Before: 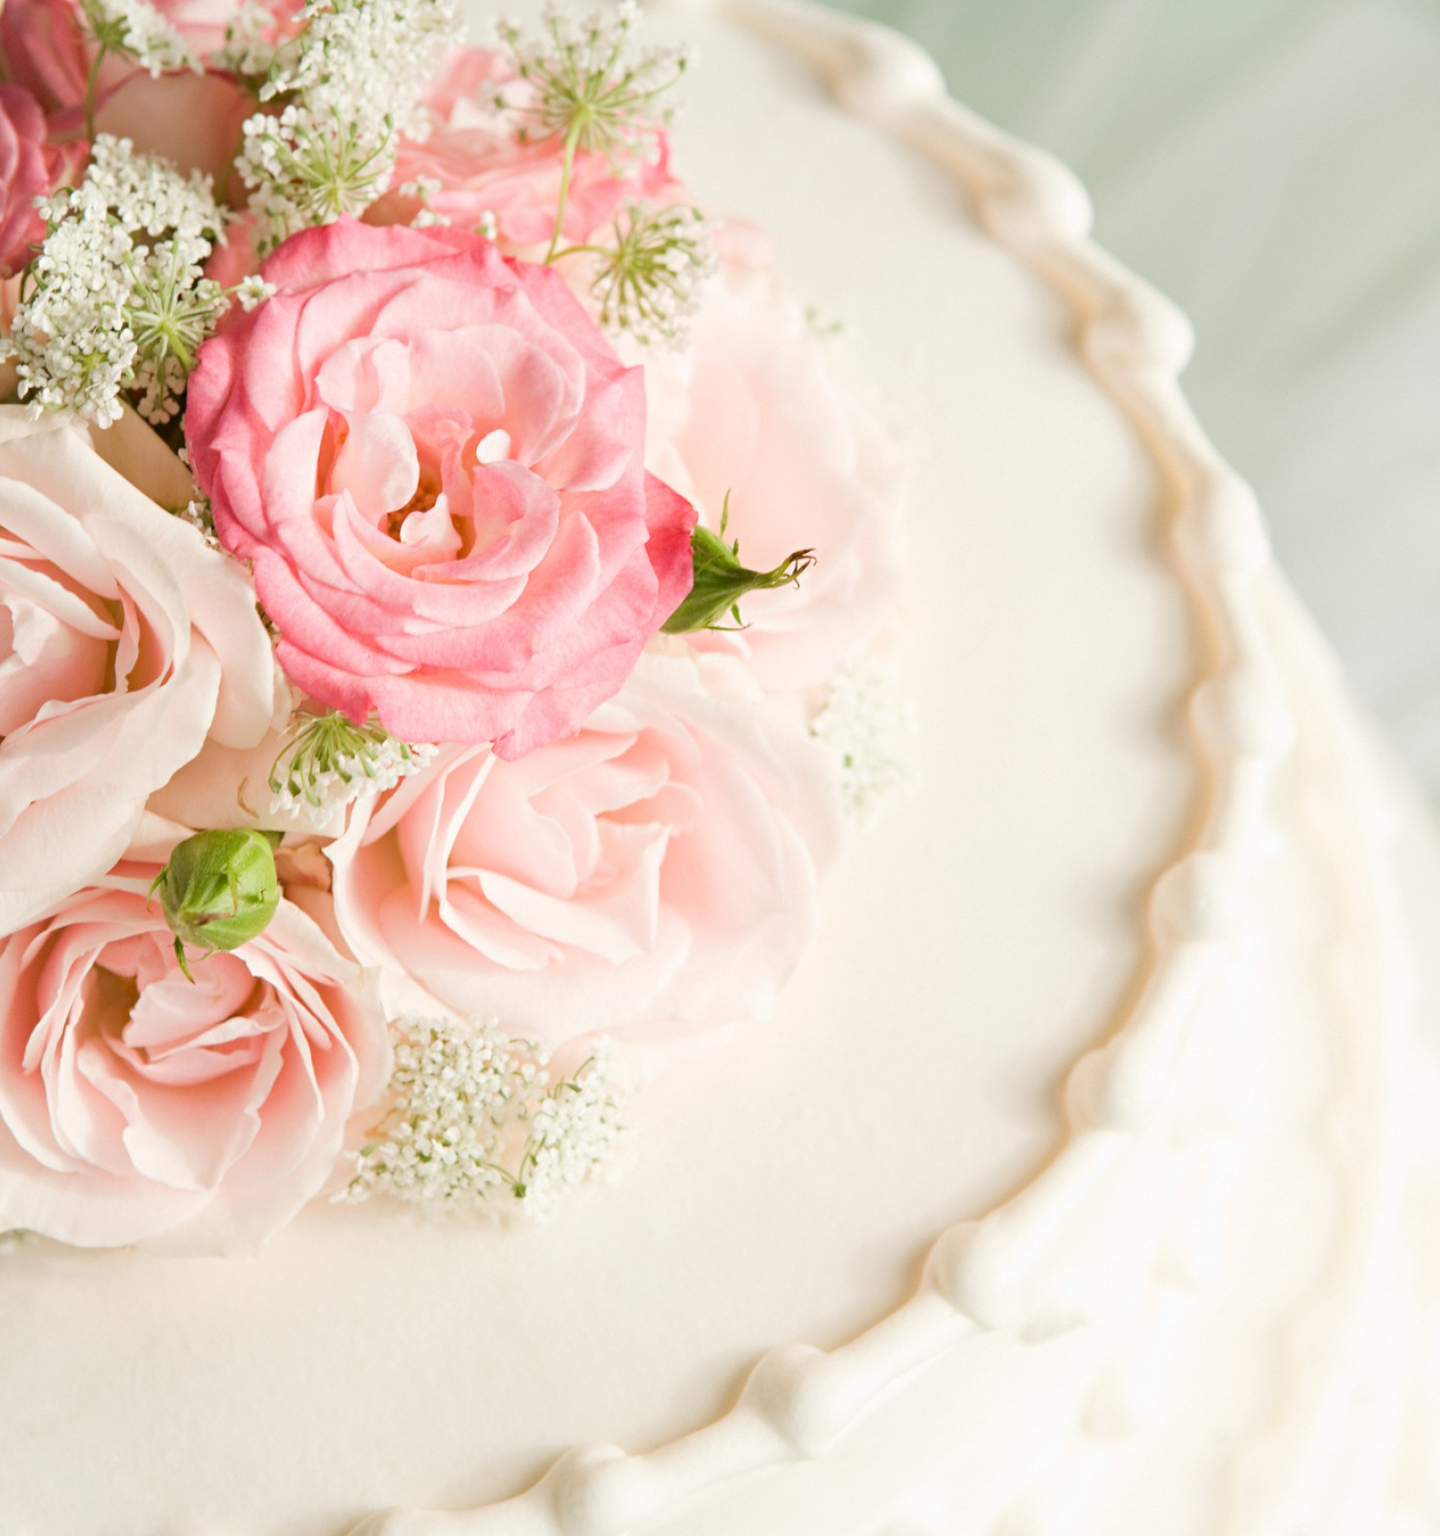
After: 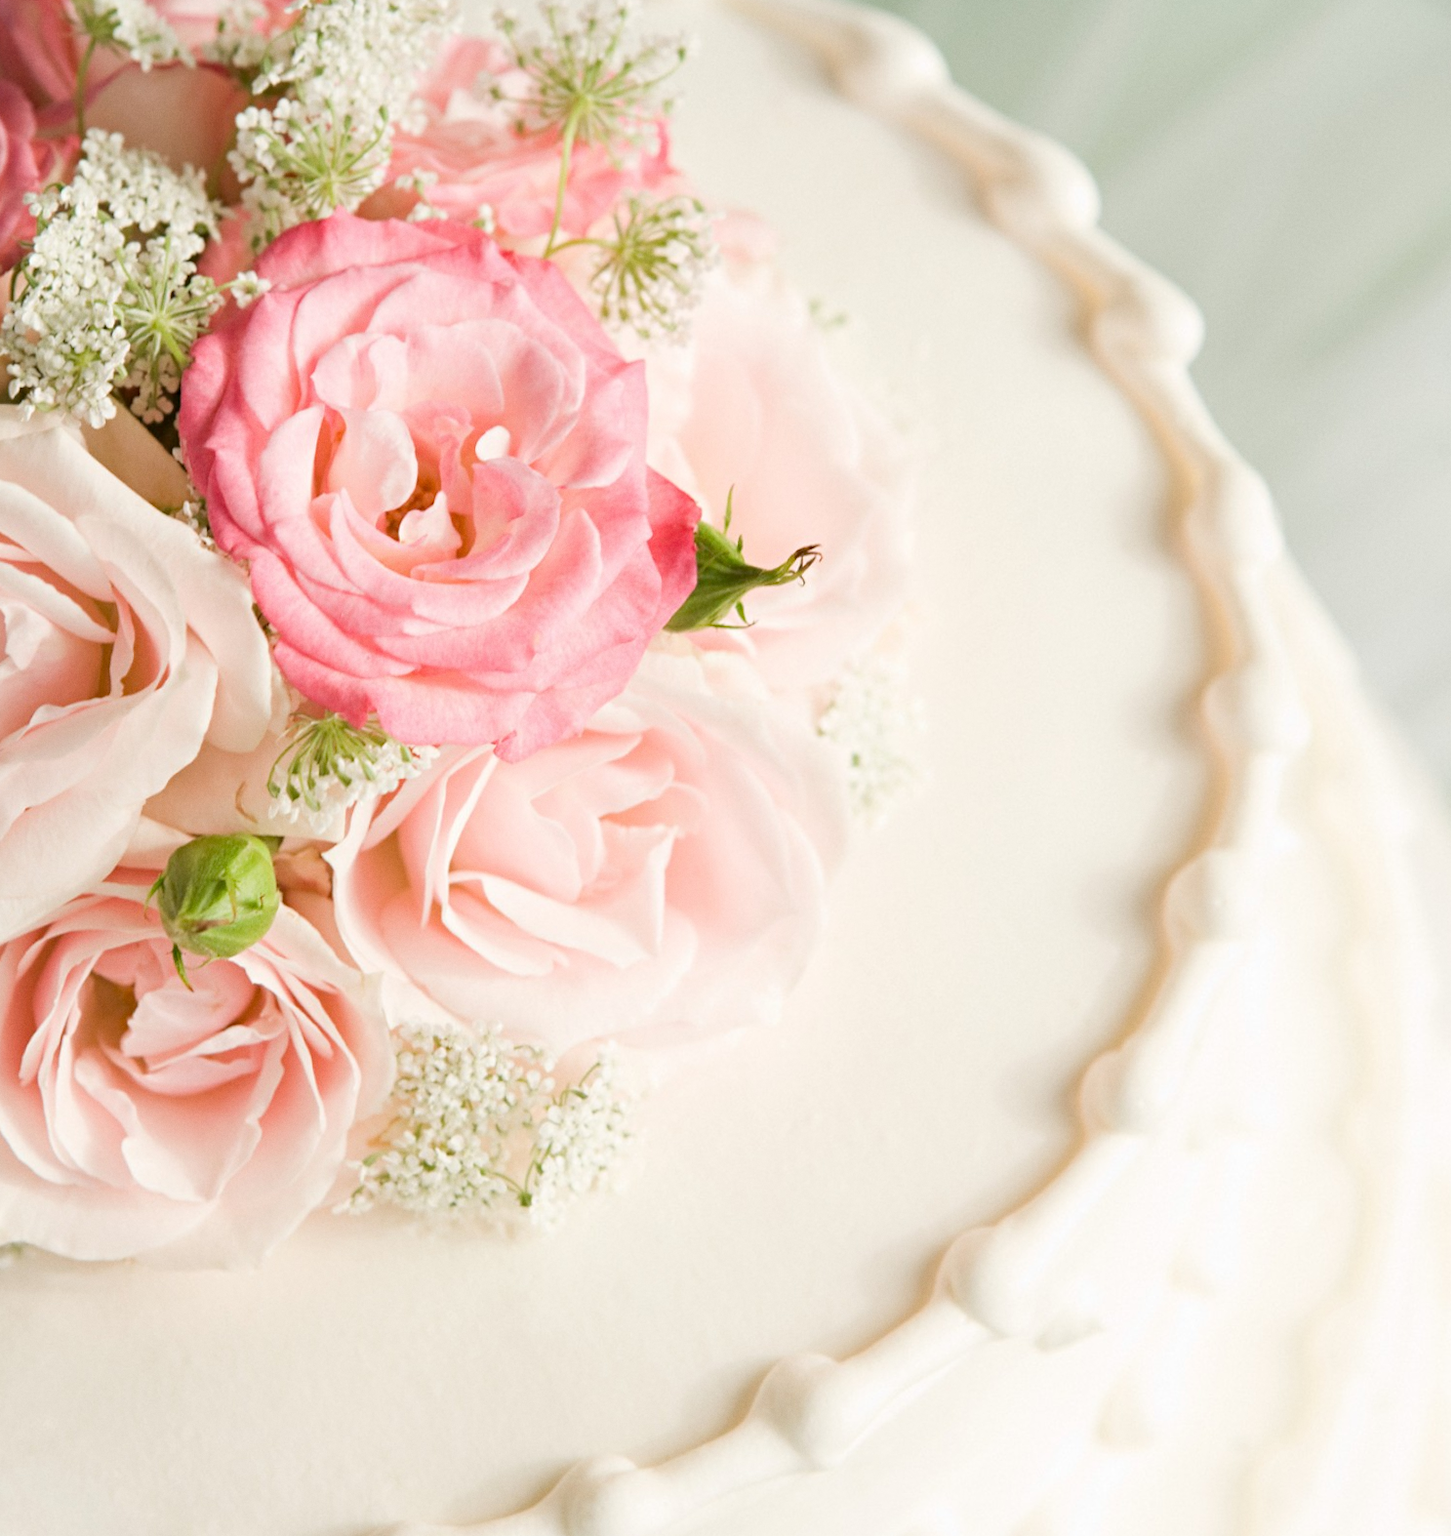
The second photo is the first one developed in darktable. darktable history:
grain: coarseness 0.09 ISO, strength 10%
rotate and perspective: rotation -0.45°, automatic cropping original format, crop left 0.008, crop right 0.992, crop top 0.012, crop bottom 0.988
